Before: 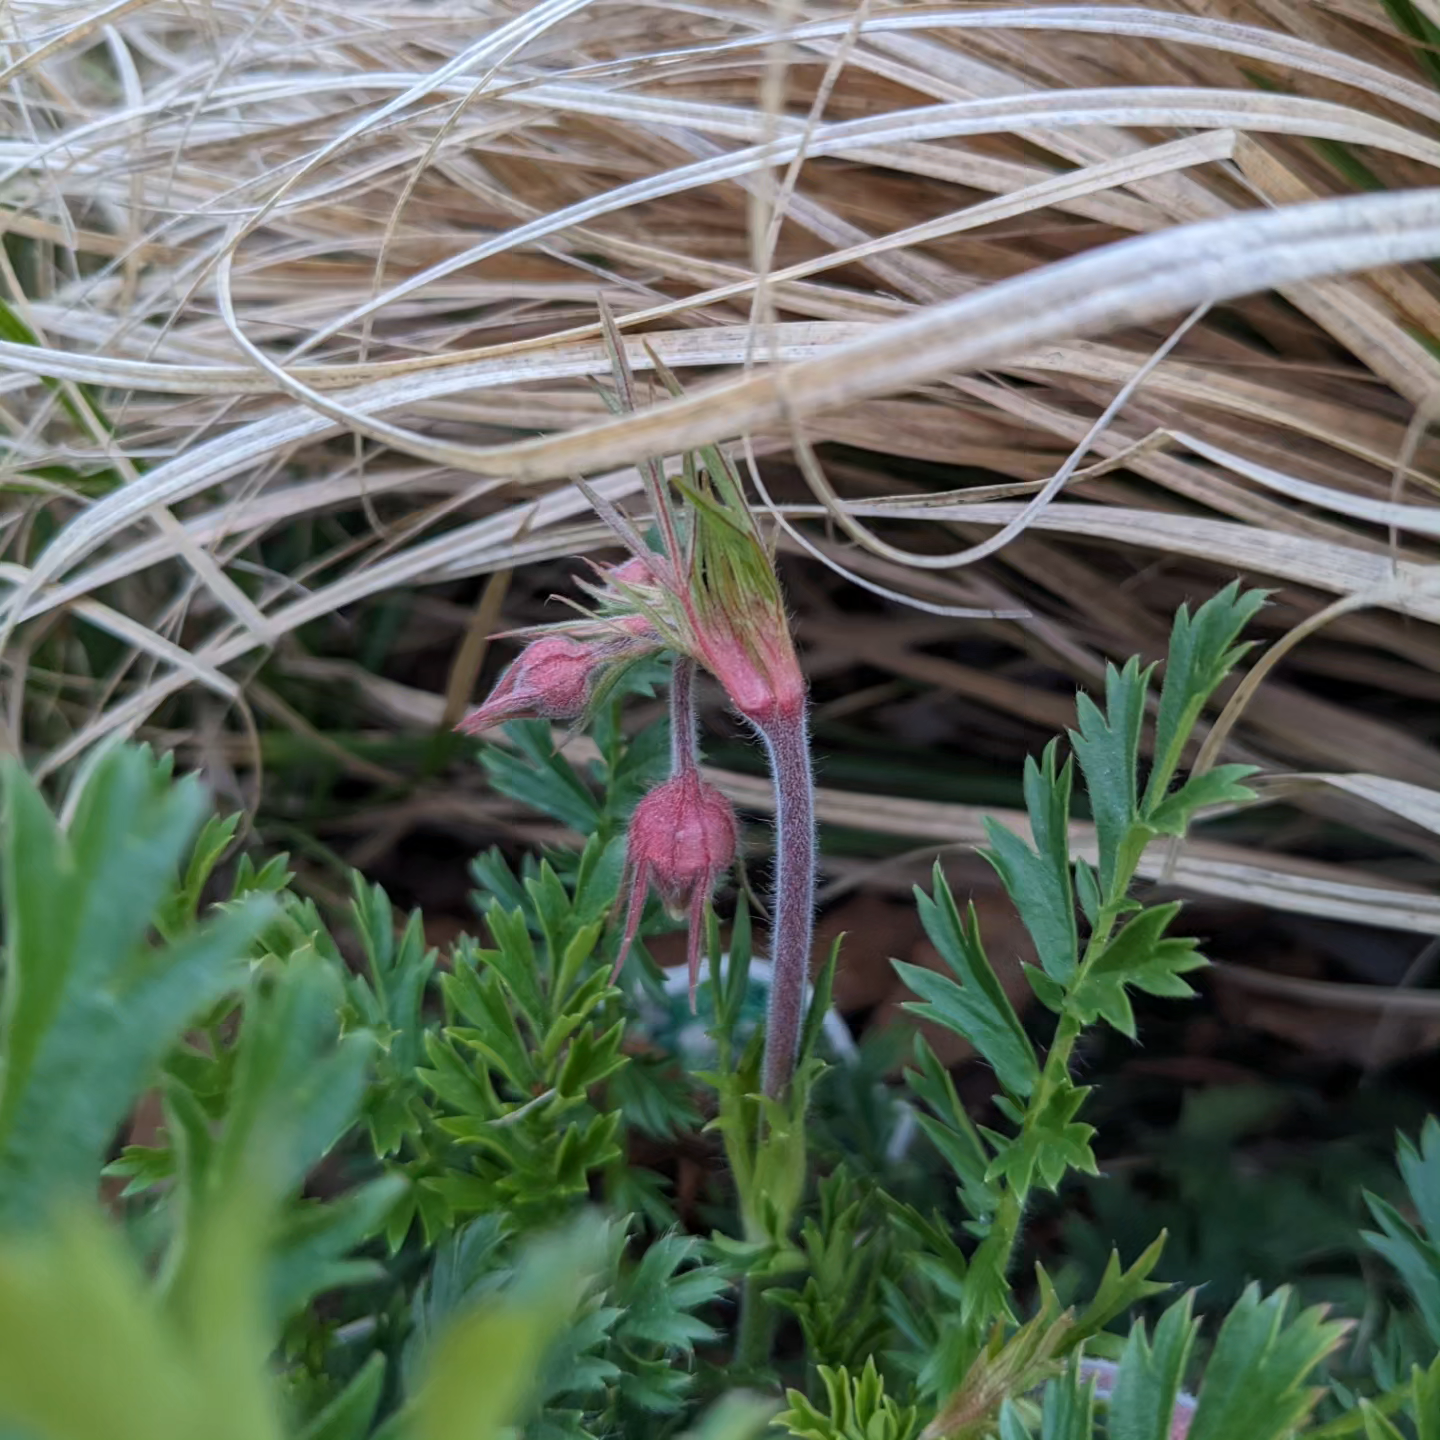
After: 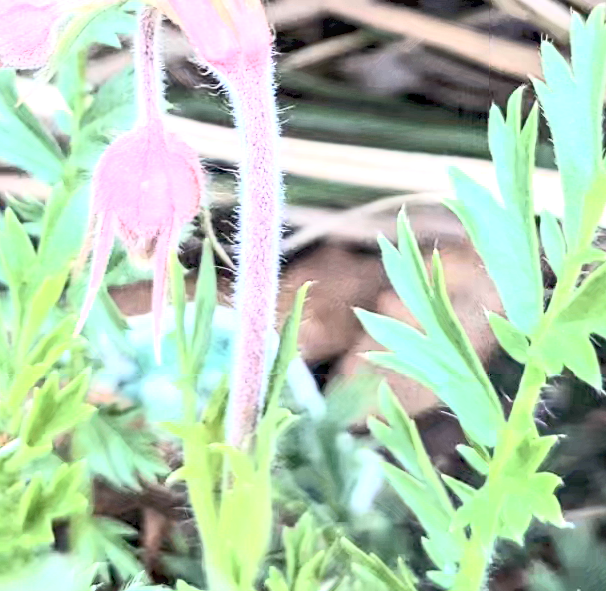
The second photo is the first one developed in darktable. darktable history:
crop: left 37.221%, top 45.169%, right 20.63%, bottom 13.777%
local contrast: on, module defaults
contrast brightness saturation: contrast 0.43, brightness 0.56, saturation -0.19
exposure: black level correction 0.001, exposure 2.607 EV, compensate exposure bias true, compensate highlight preservation false
